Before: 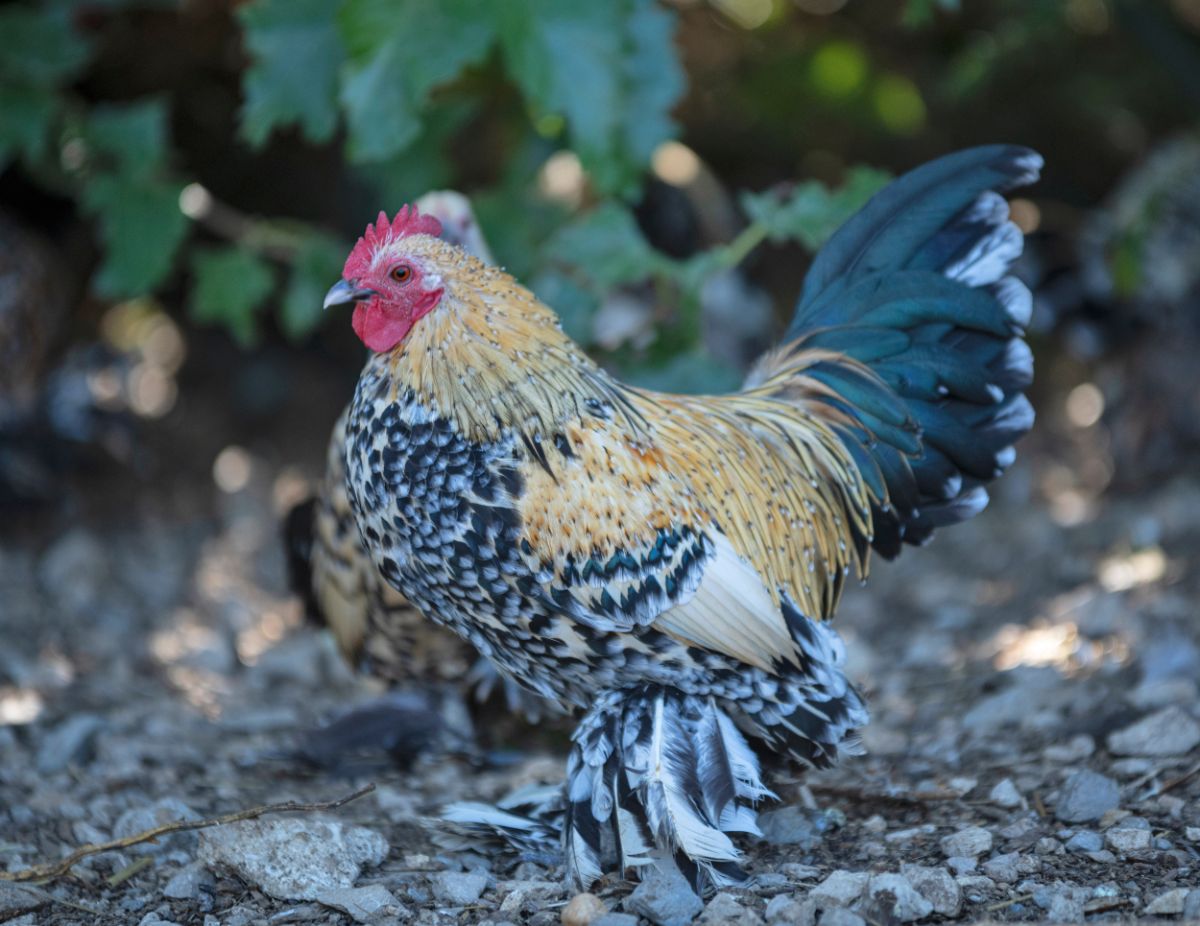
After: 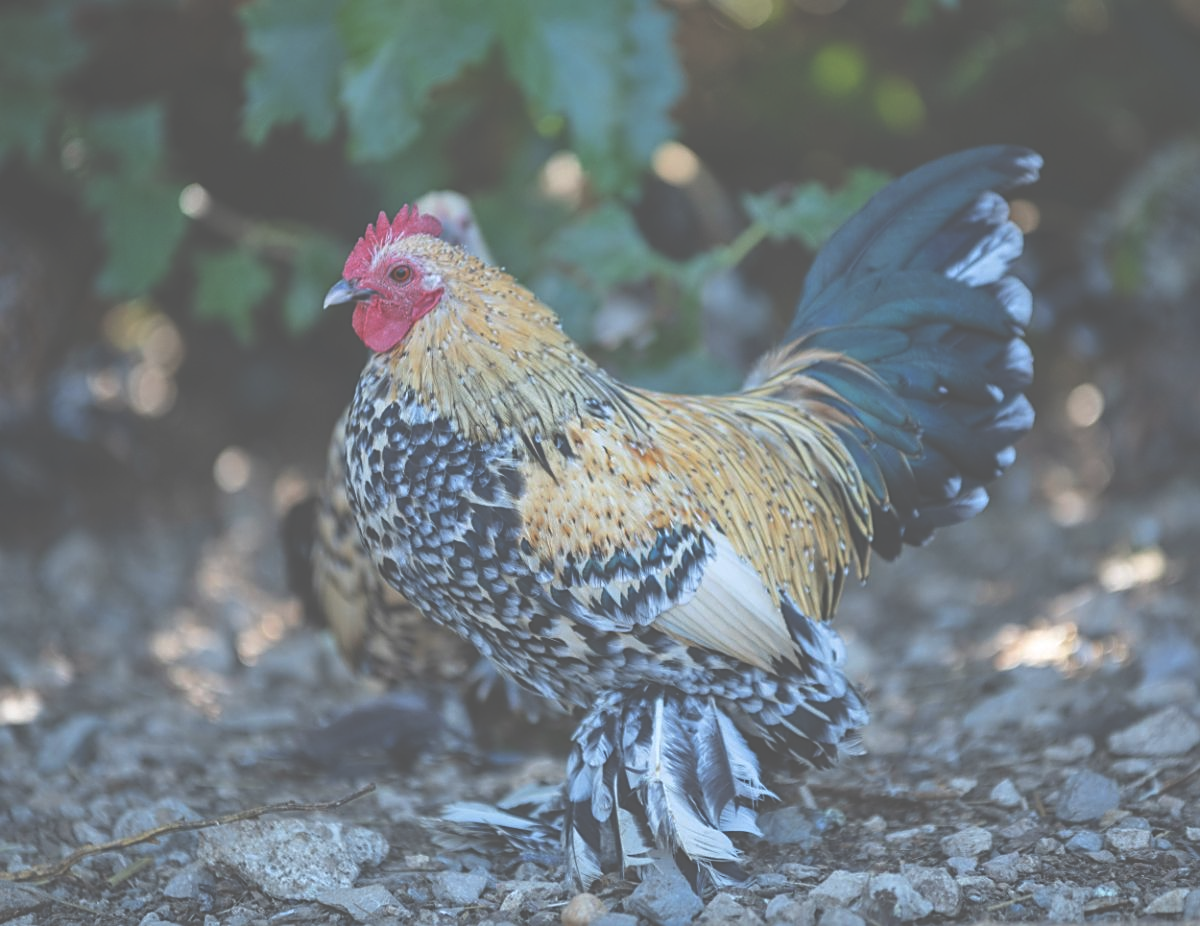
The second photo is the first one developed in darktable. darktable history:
sharpen: amount 0.477
exposure: black level correction -0.086, compensate highlight preservation false
